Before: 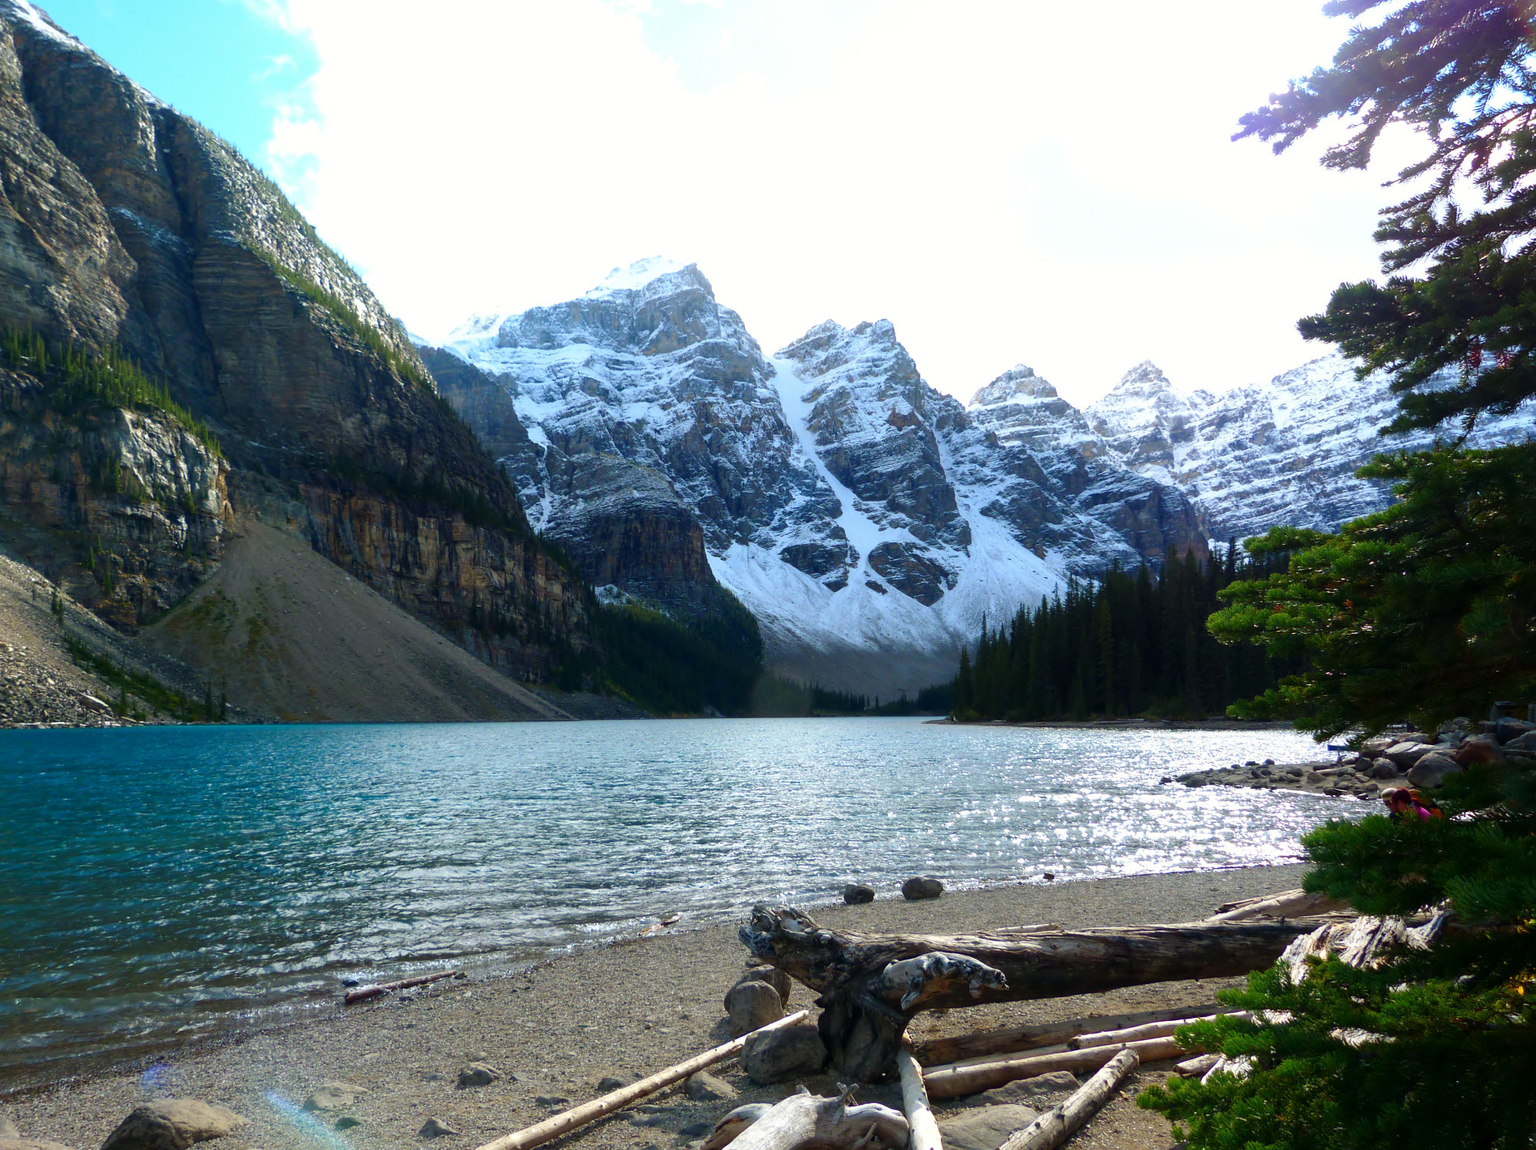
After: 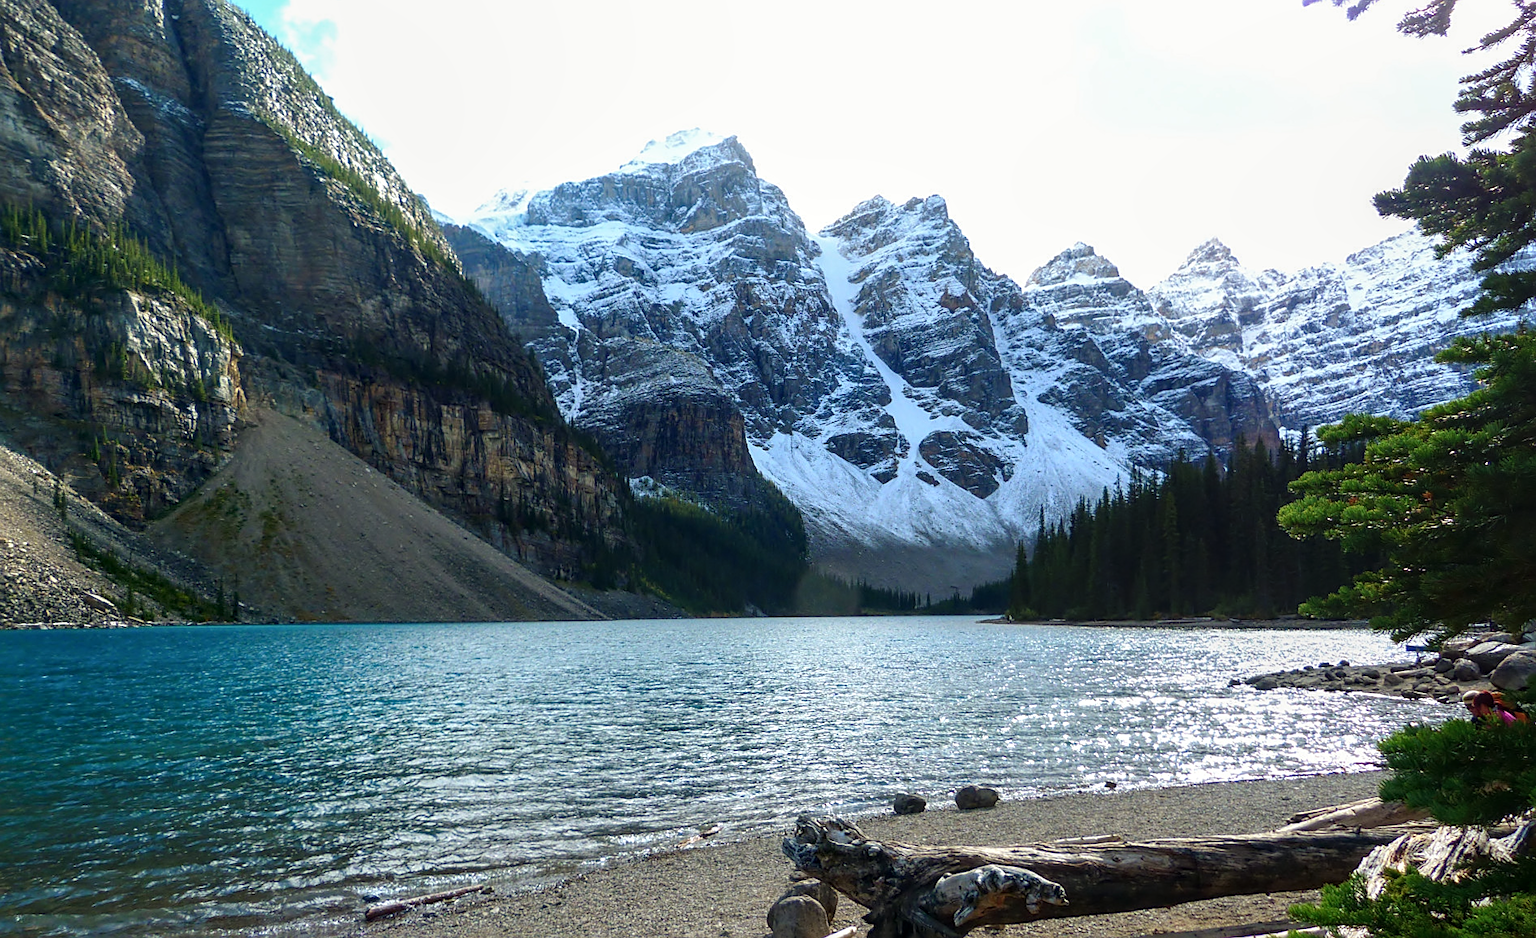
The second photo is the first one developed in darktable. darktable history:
local contrast: on, module defaults
crop and rotate: angle 0.062°, top 11.71%, right 5.441%, bottom 11.08%
sharpen: on, module defaults
